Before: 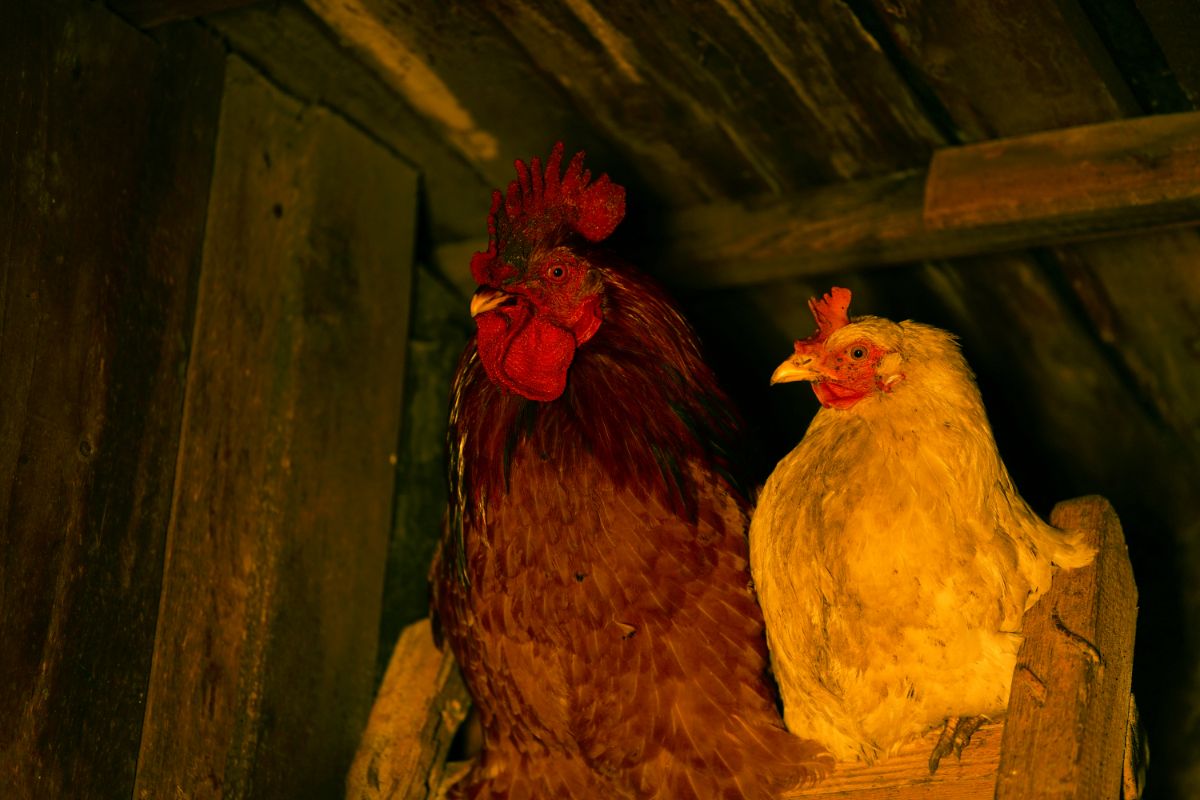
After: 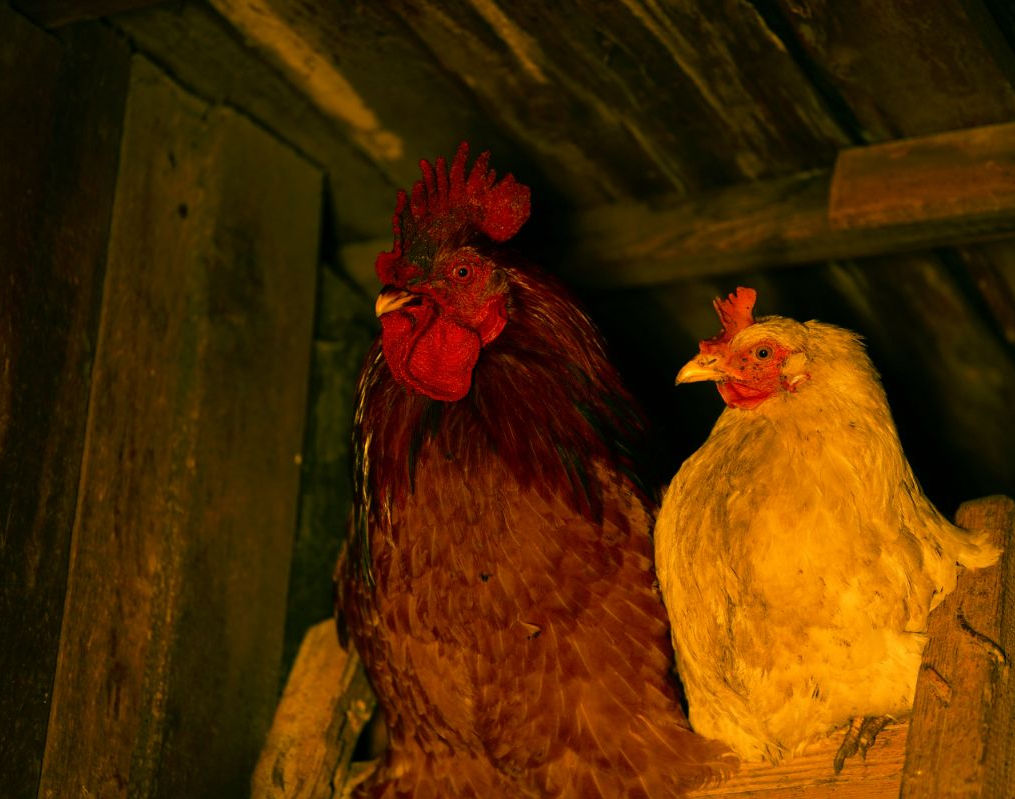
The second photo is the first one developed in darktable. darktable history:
crop: left 7.972%, right 7.427%
